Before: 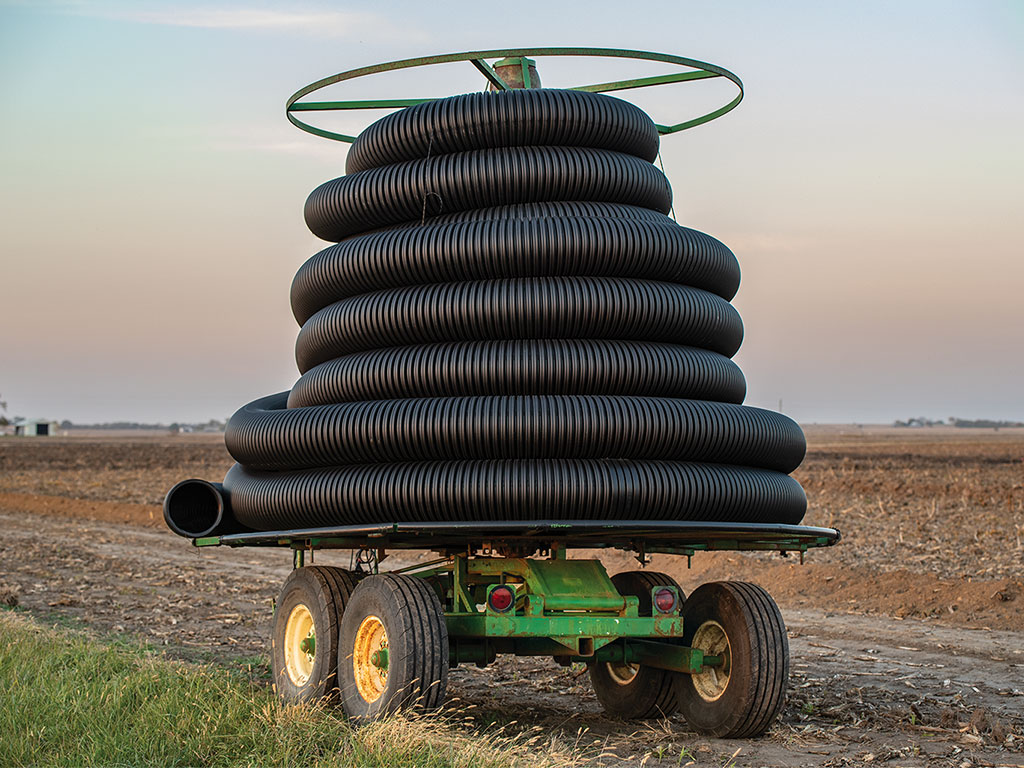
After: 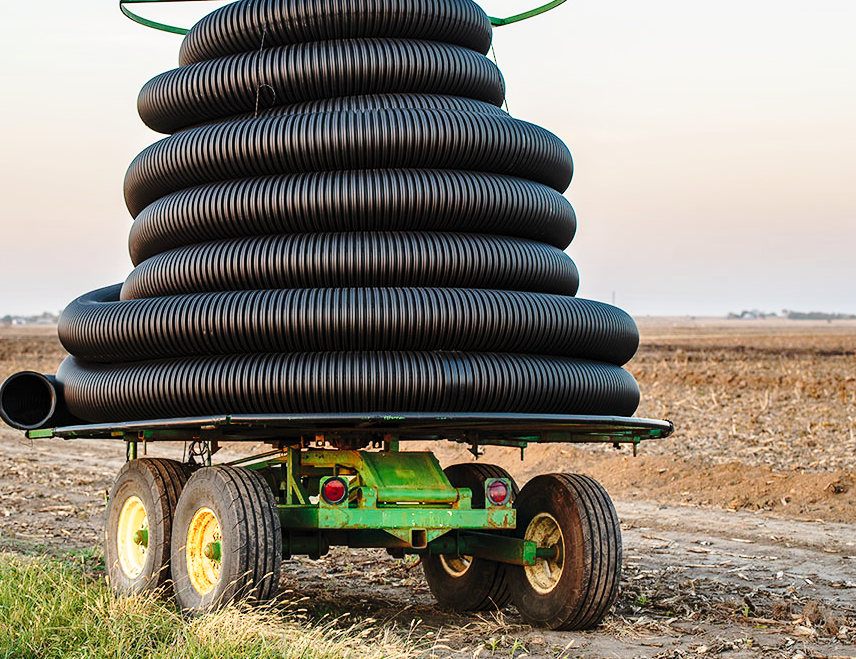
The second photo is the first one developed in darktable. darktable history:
local contrast: mode bilateral grid, contrast 10, coarseness 24, detail 112%, midtone range 0.2
base curve: curves: ch0 [(0, 0) (0.032, 0.037) (0.105, 0.228) (0.435, 0.76) (0.856, 0.983) (1, 1)], preserve colors none
crop: left 16.382%, top 14.101%
